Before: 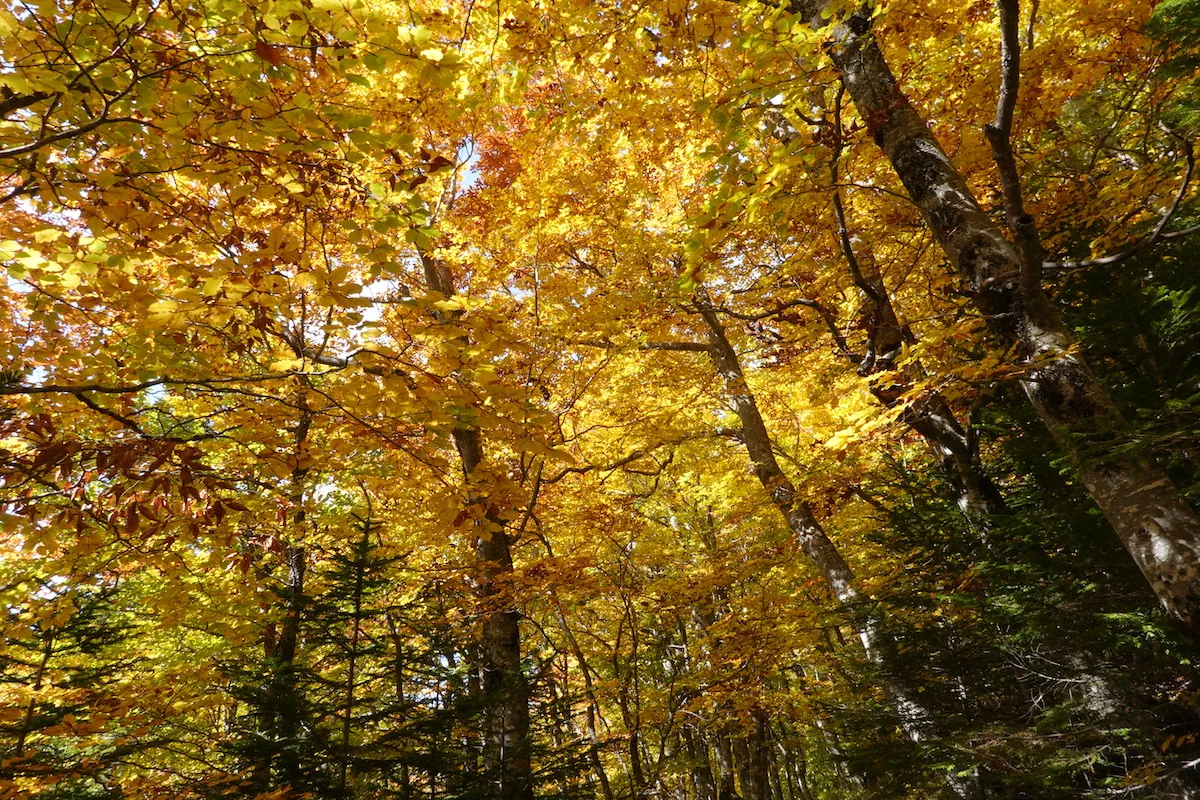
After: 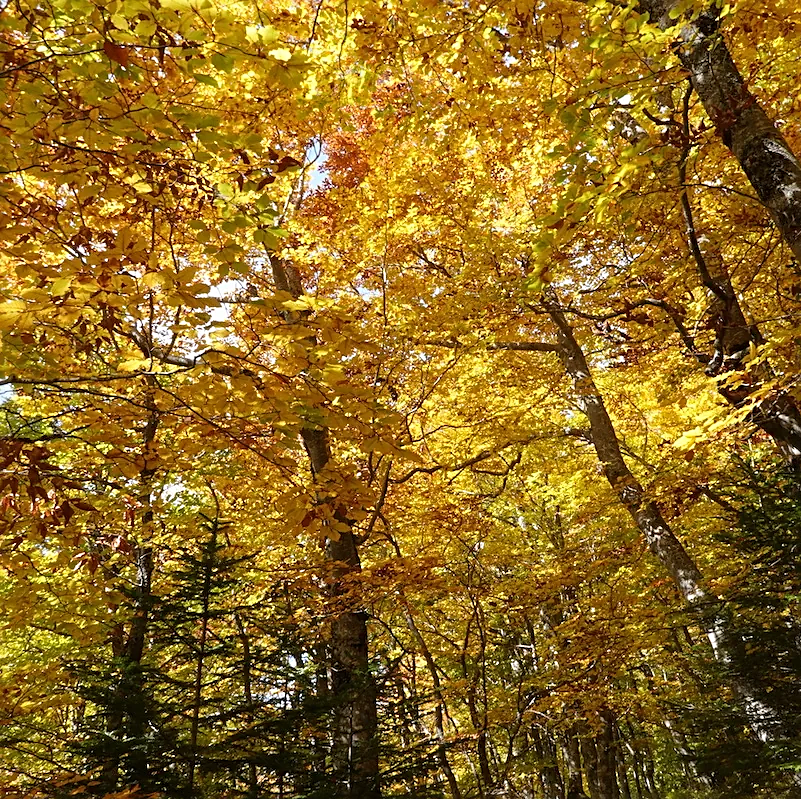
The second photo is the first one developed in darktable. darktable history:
crop and rotate: left 12.676%, right 20.573%
sharpen: on, module defaults
